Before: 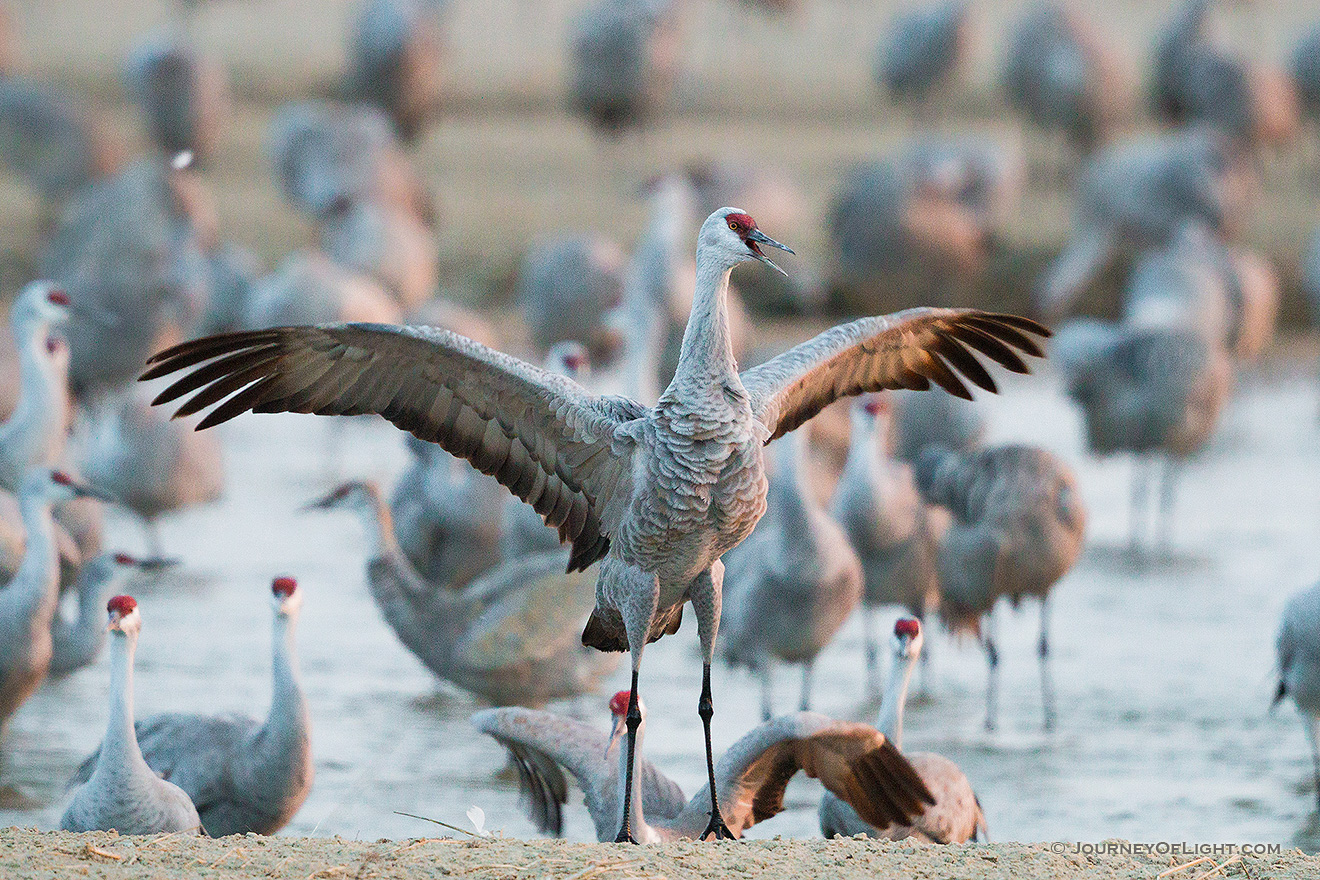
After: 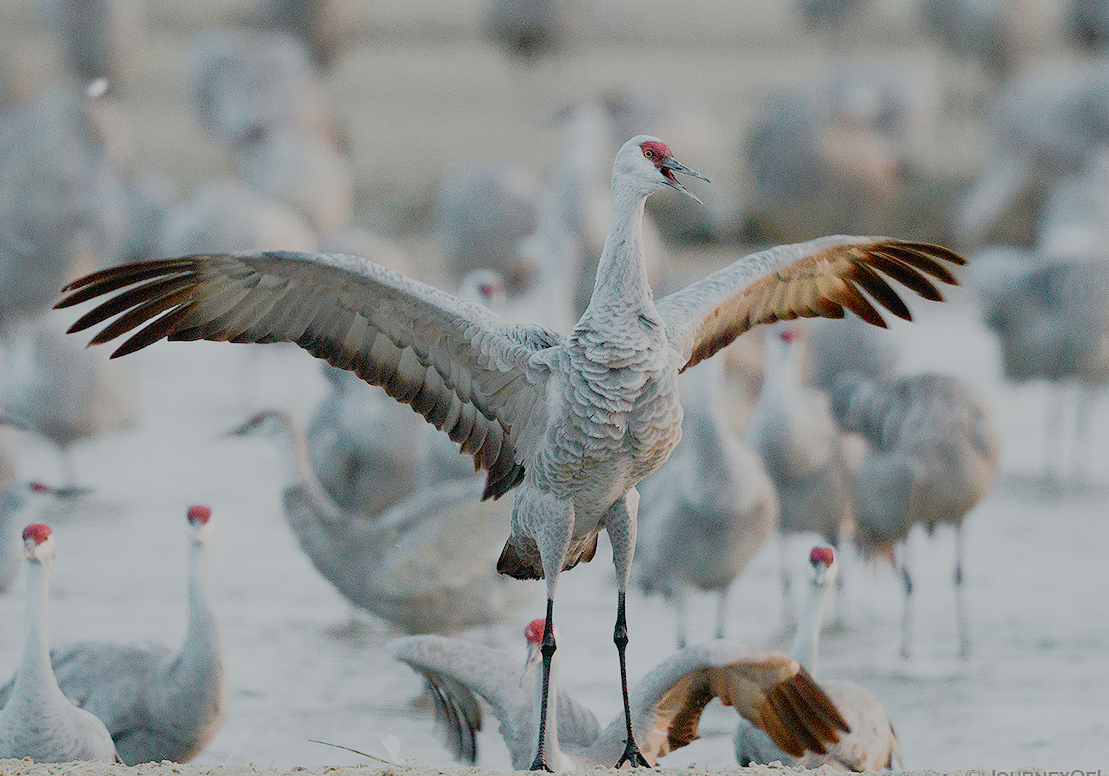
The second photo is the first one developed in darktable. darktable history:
filmic rgb: white relative exposure 8 EV, threshold 3 EV, structure ↔ texture 100%, target black luminance 0%, hardness 2.44, latitude 76.53%, contrast 0.562, shadows ↔ highlights balance 0%, preserve chrominance no, color science v4 (2020), iterations of high-quality reconstruction 10, type of noise poissonian, enable highlight reconstruction true
crop: left 6.446%, top 8.188%, right 9.538%, bottom 3.548%
tone curve: curves: ch0 [(0, 0.013) (0.104, 0.103) (0.258, 0.267) (0.448, 0.489) (0.709, 0.794) (0.895, 0.915) (0.994, 0.971)]; ch1 [(0, 0) (0.335, 0.298) (0.446, 0.416) (0.488, 0.488) (0.515, 0.504) (0.581, 0.615) (0.635, 0.661) (1, 1)]; ch2 [(0, 0) (0.314, 0.306) (0.436, 0.447) (0.502, 0.5) (0.538, 0.541) (0.568, 0.603) (0.641, 0.635) (0.717, 0.701) (1, 1)], color space Lab, independent channels, preserve colors none
